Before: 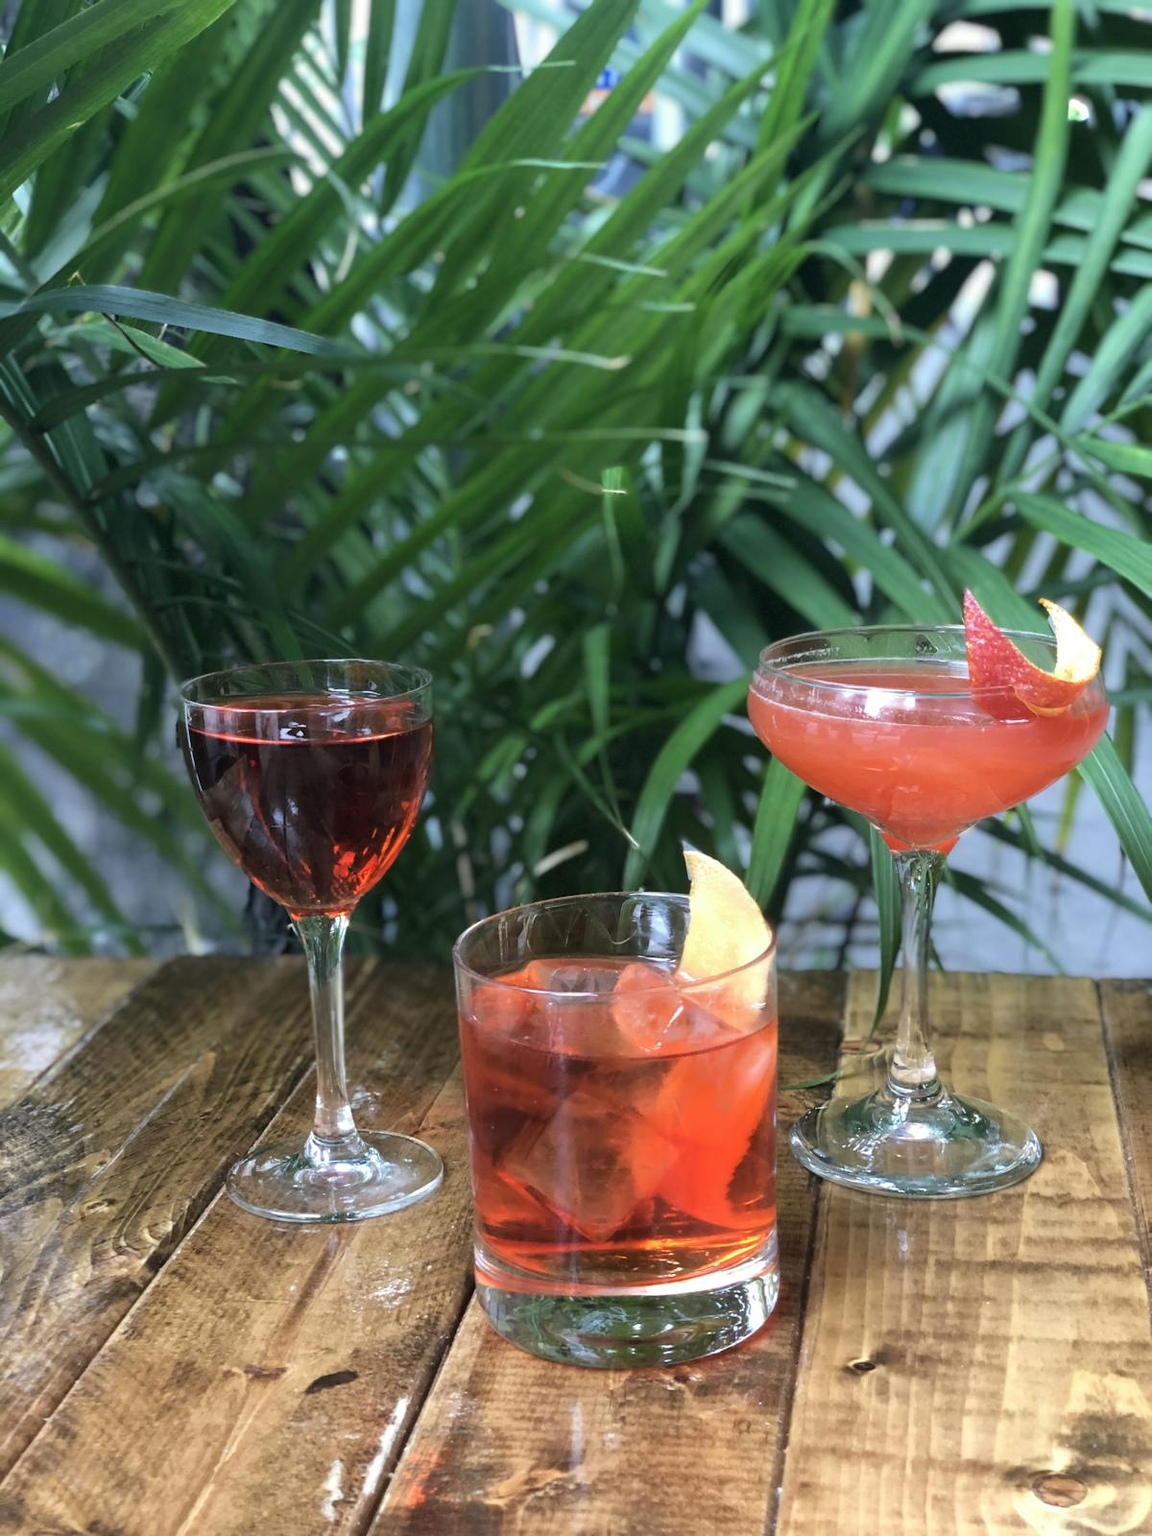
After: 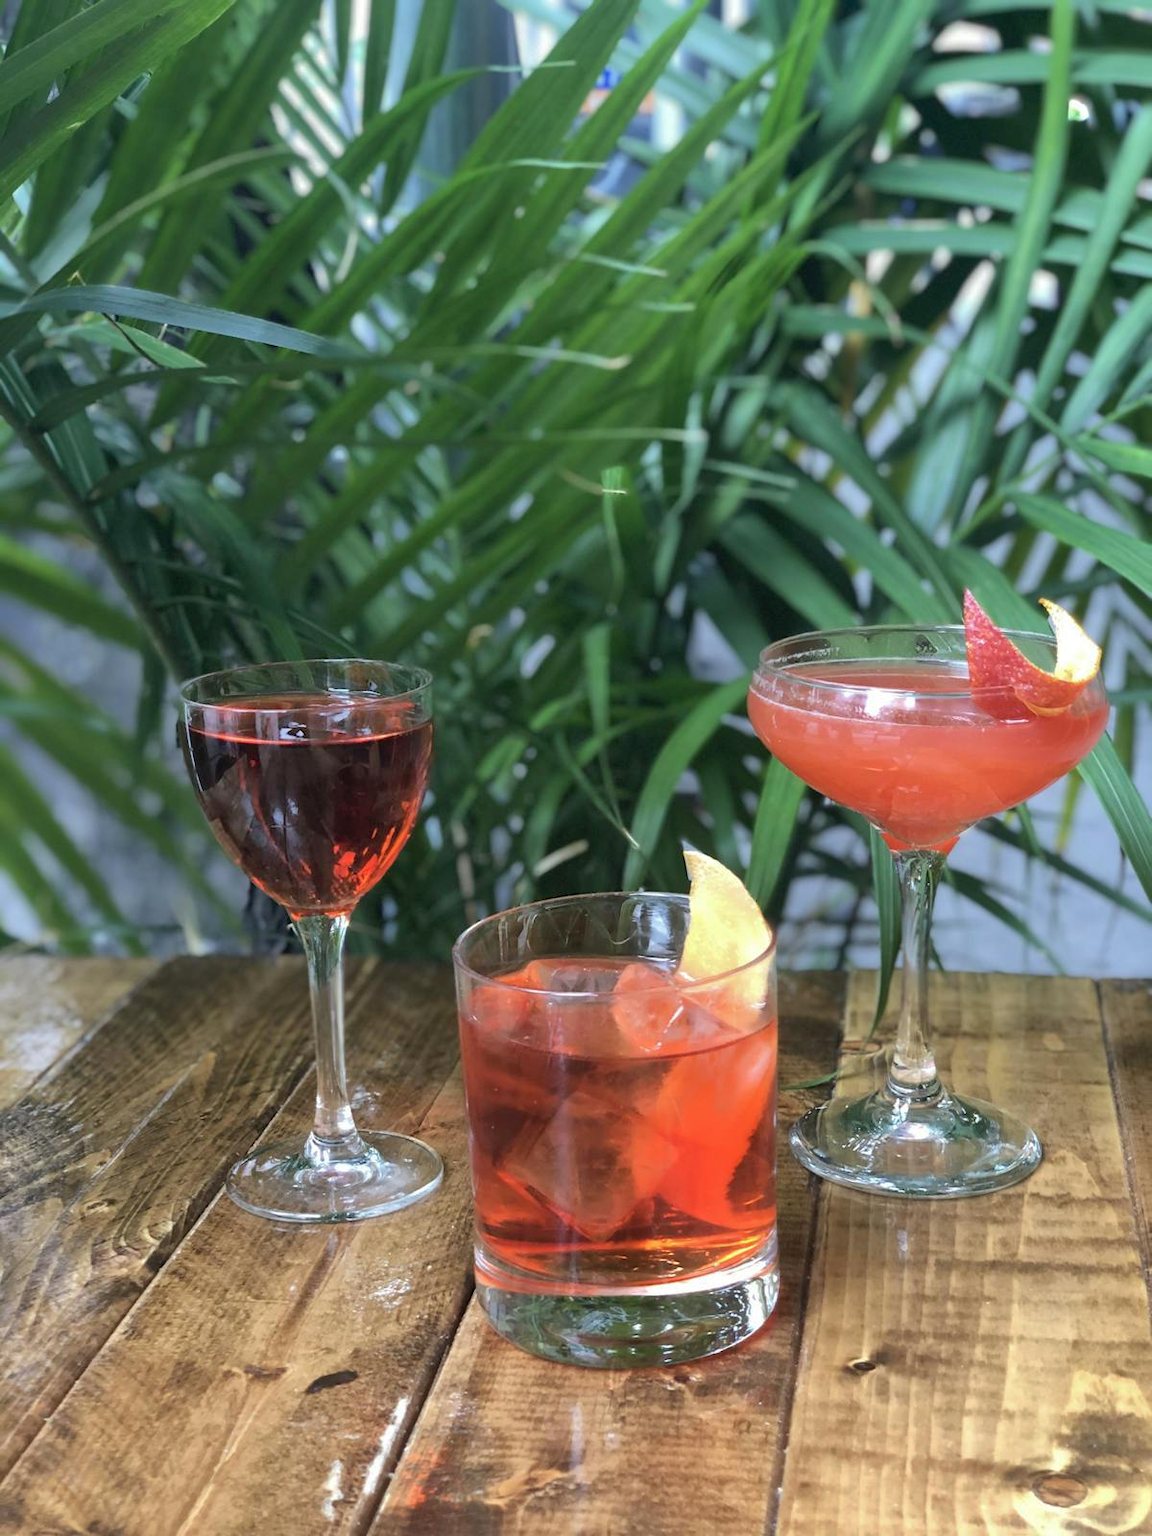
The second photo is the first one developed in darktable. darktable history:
contrast equalizer: y [[0.5 ×6], [0.5 ×6], [0.5, 0.5, 0.501, 0.545, 0.707, 0.863], [0 ×6], [0 ×6]], mix -0.089
shadows and highlights: on, module defaults
